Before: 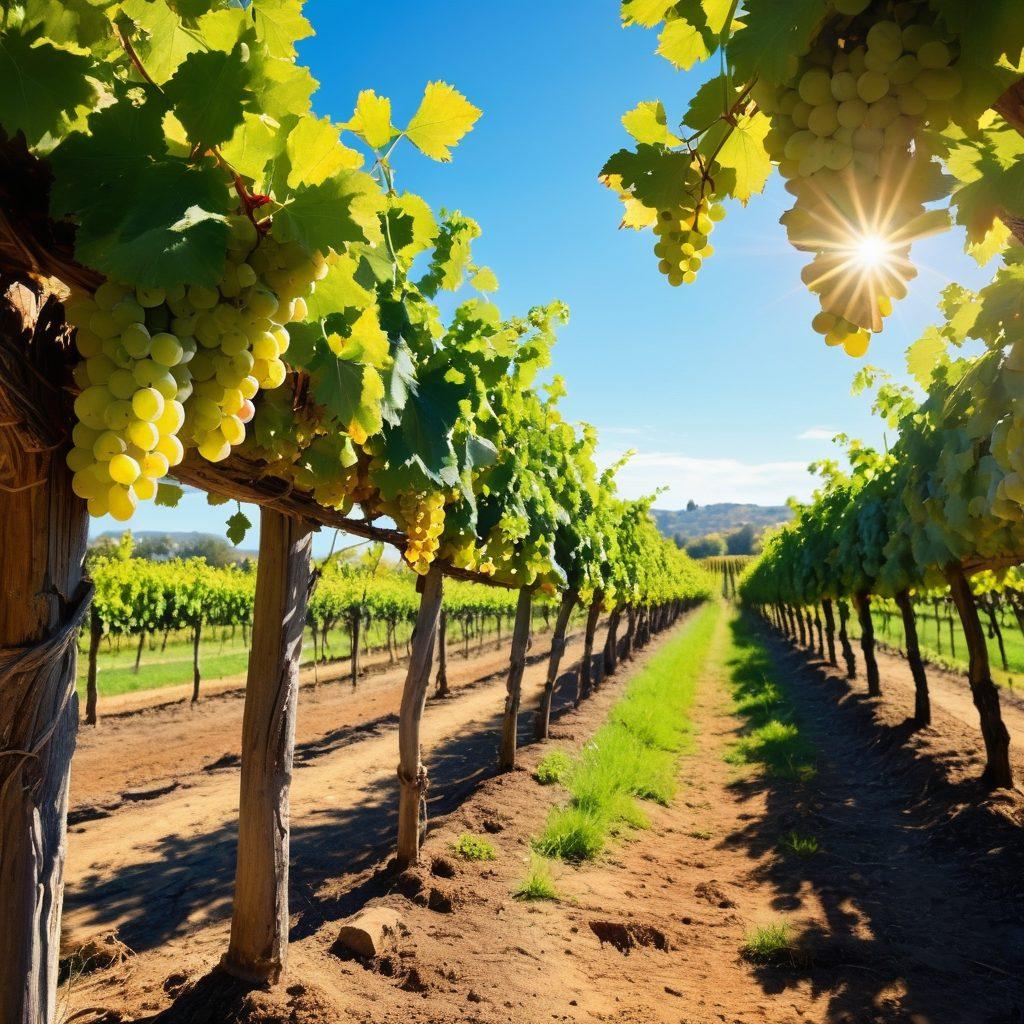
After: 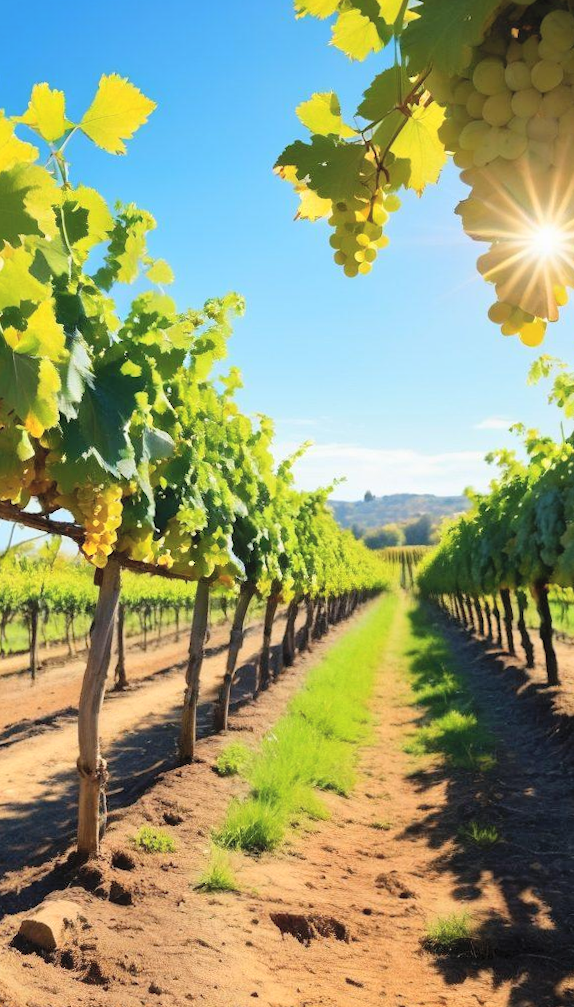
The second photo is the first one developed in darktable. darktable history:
rotate and perspective: rotation -0.45°, automatic cropping original format, crop left 0.008, crop right 0.992, crop top 0.012, crop bottom 0.988
crop: left 31.458%, top 0%, right 11.876%
contrast brightness saturation: brightness 0.15
white balance: red 1, blue 1
